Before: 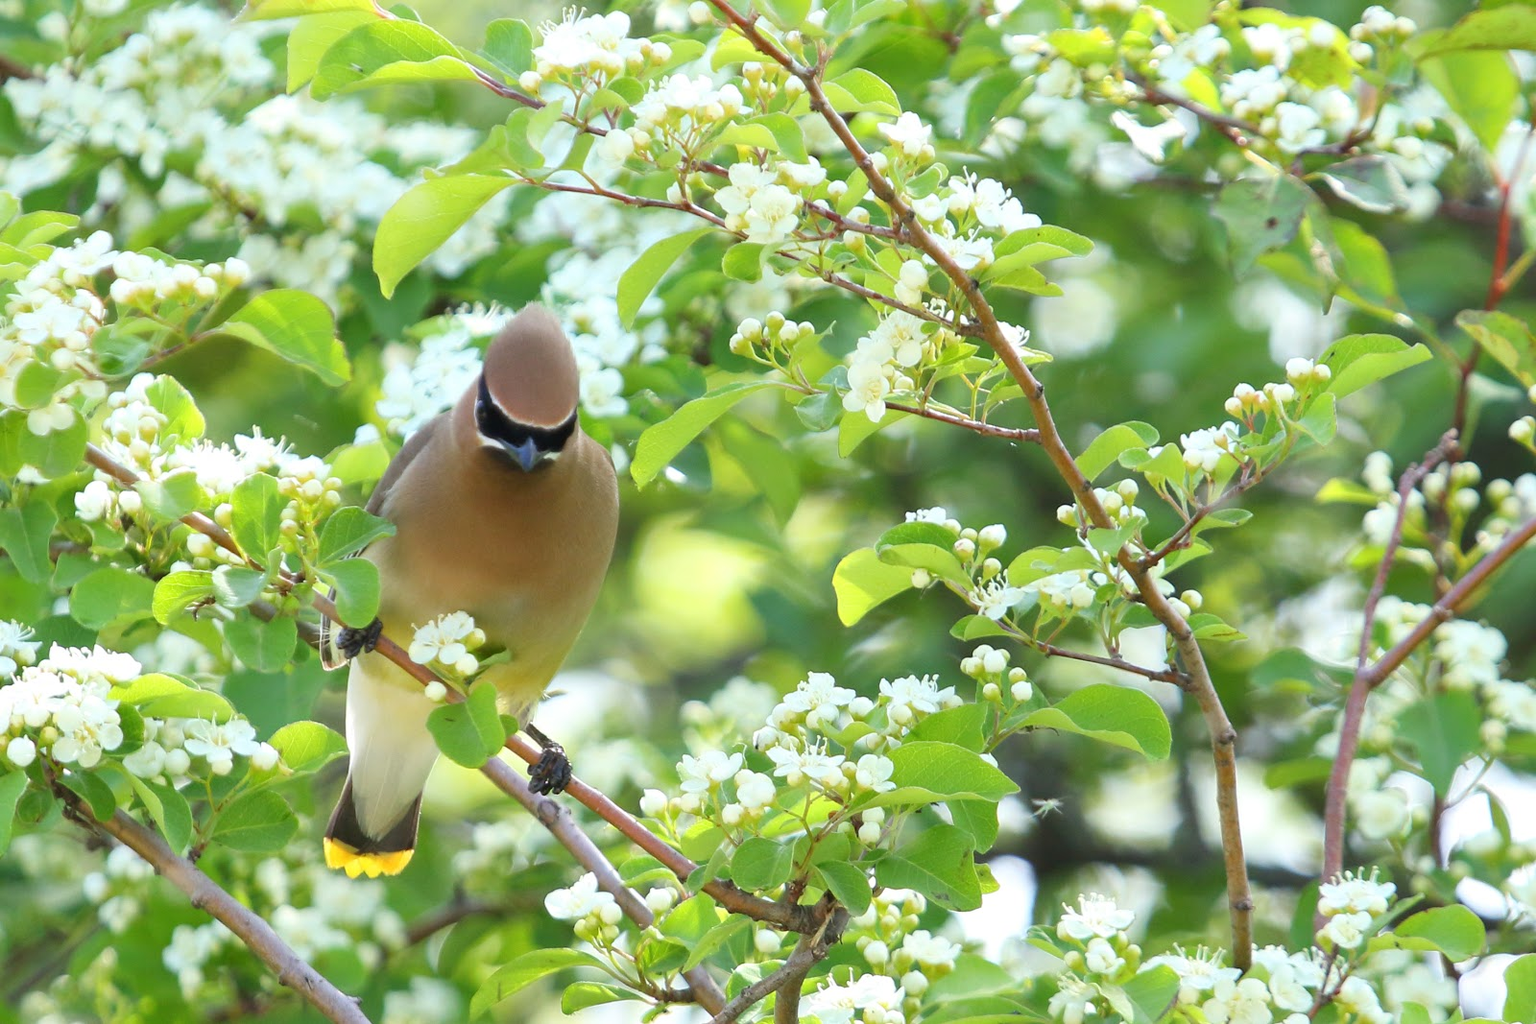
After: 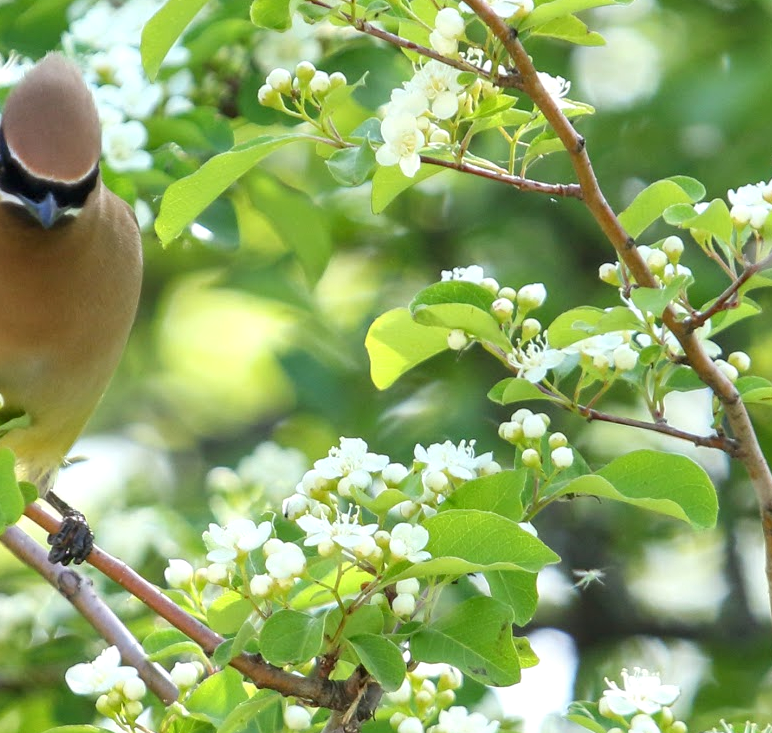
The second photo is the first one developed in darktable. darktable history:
crop: left 31.379%, top 24.658%, right 20.326%, bottom 6.628%
local contrast: on, module defaults
